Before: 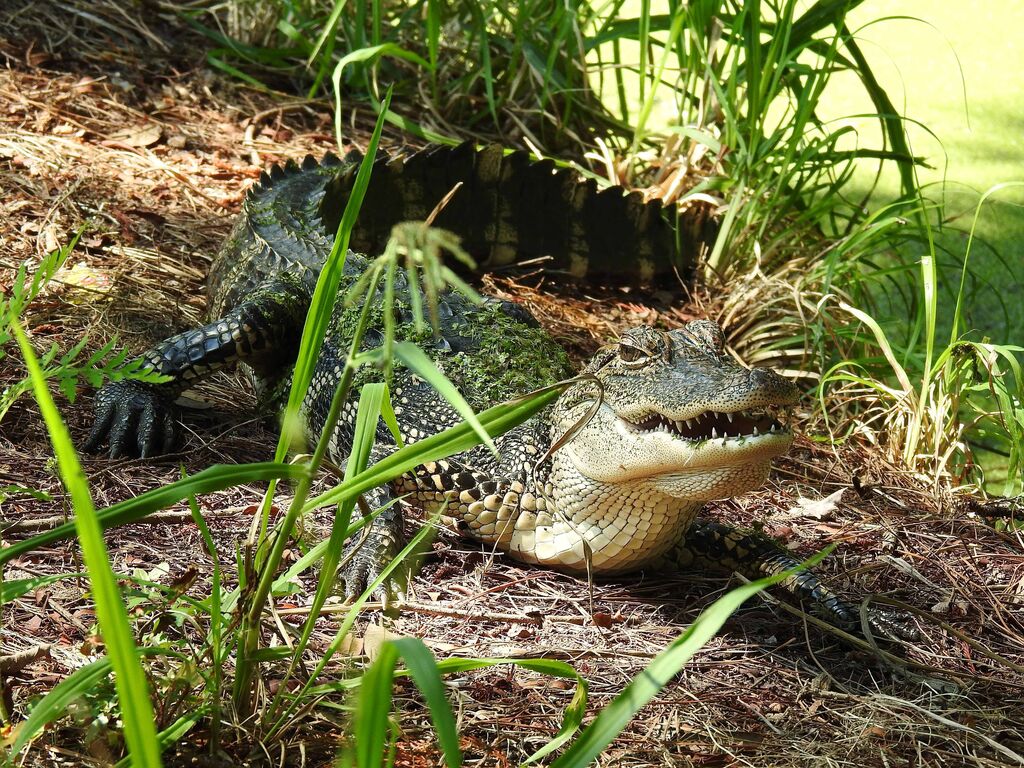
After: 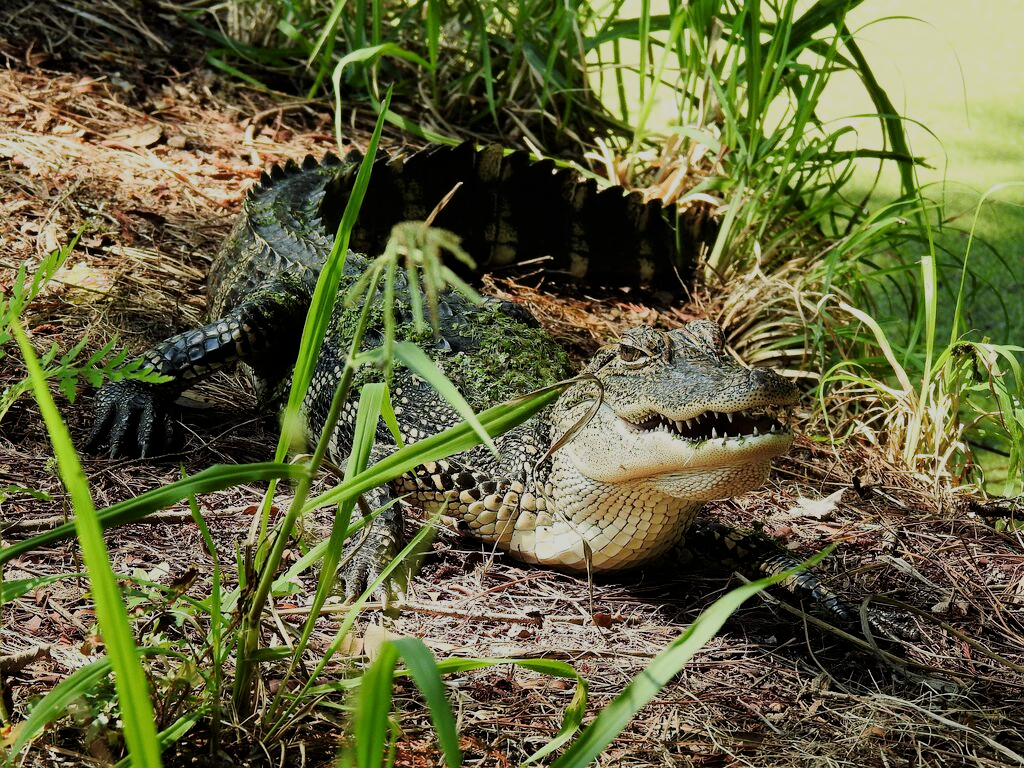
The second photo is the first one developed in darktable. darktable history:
filmic rgb: black relative exposure -9.31 EV, white relative exposure 6.81 EV, hardness 3.1, contrast 1.057
contrast brightness saturation: contrast 0.054
